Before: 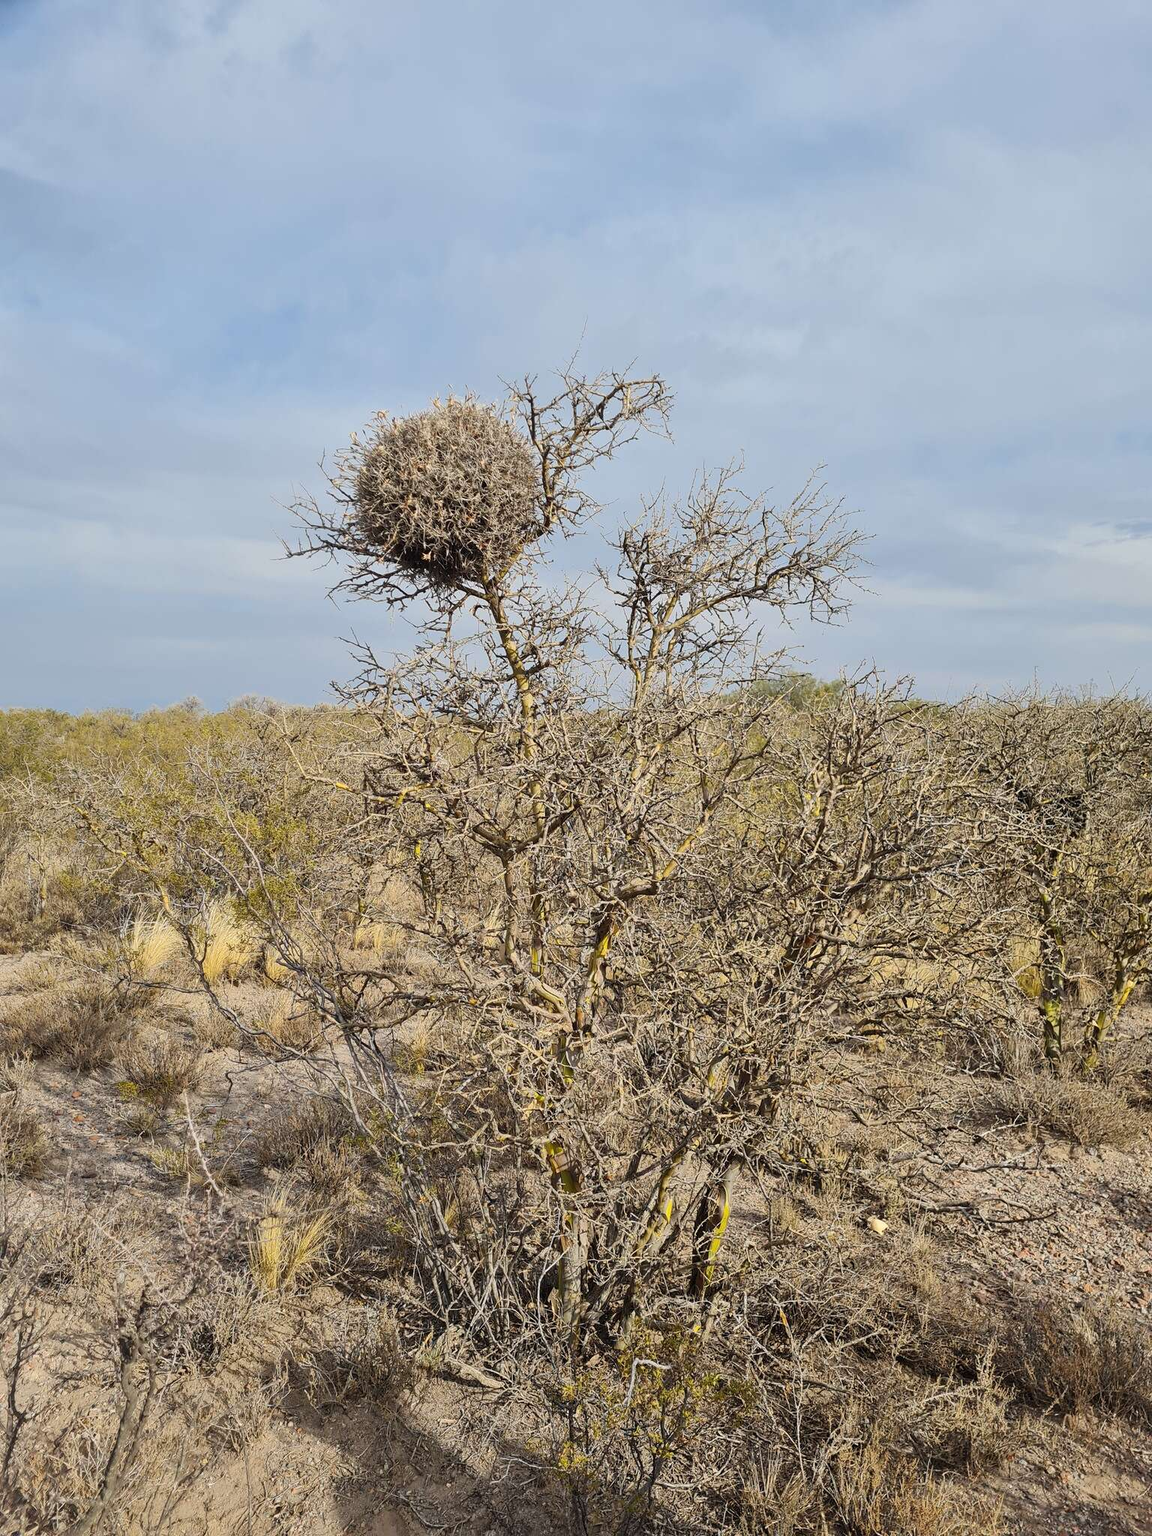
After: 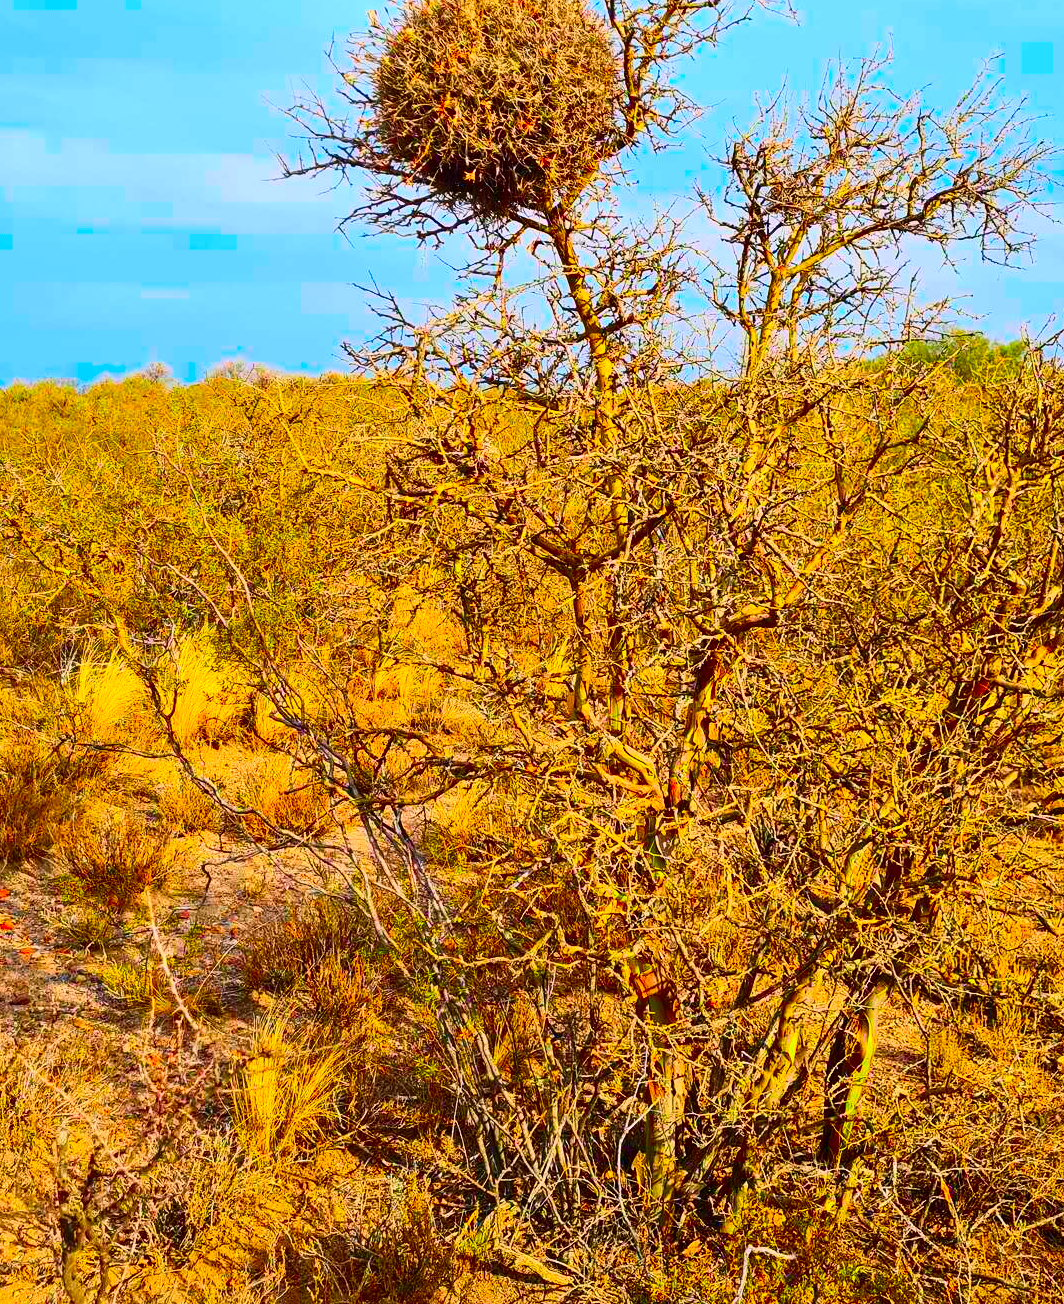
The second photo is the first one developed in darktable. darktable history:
crop: left 6.488%, top 27.668%, right 24.183%, bottom 8.656%
color correction: highlights a* 1.59, highlights b* -1.7, saturation 2.48
tone equalizer: on, module defaults
contrast brightness saturation: contrast 0.26, brightness 0.02, saturation 0.87
